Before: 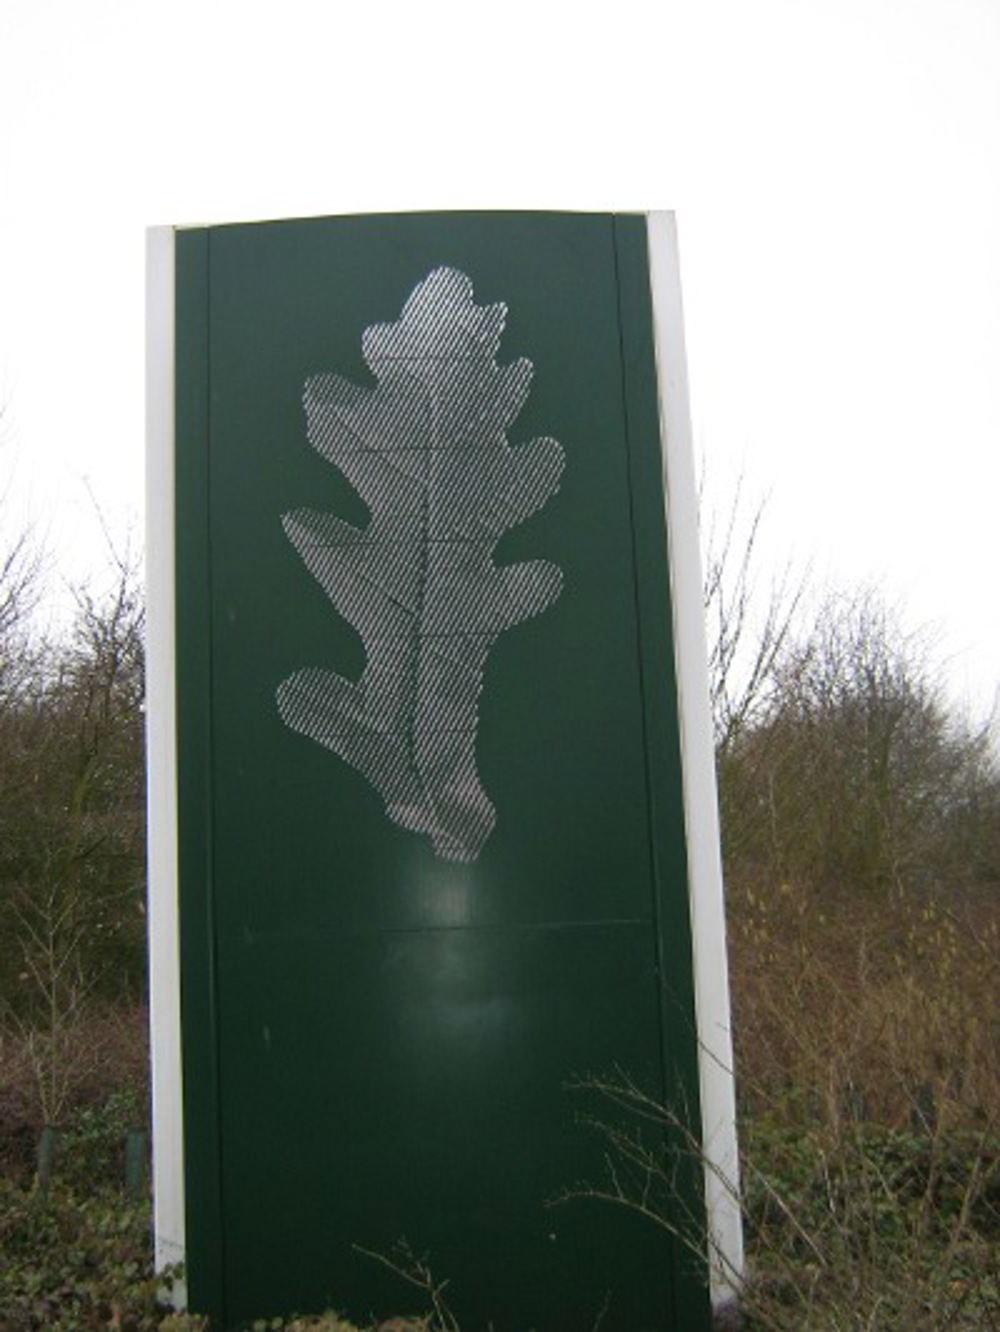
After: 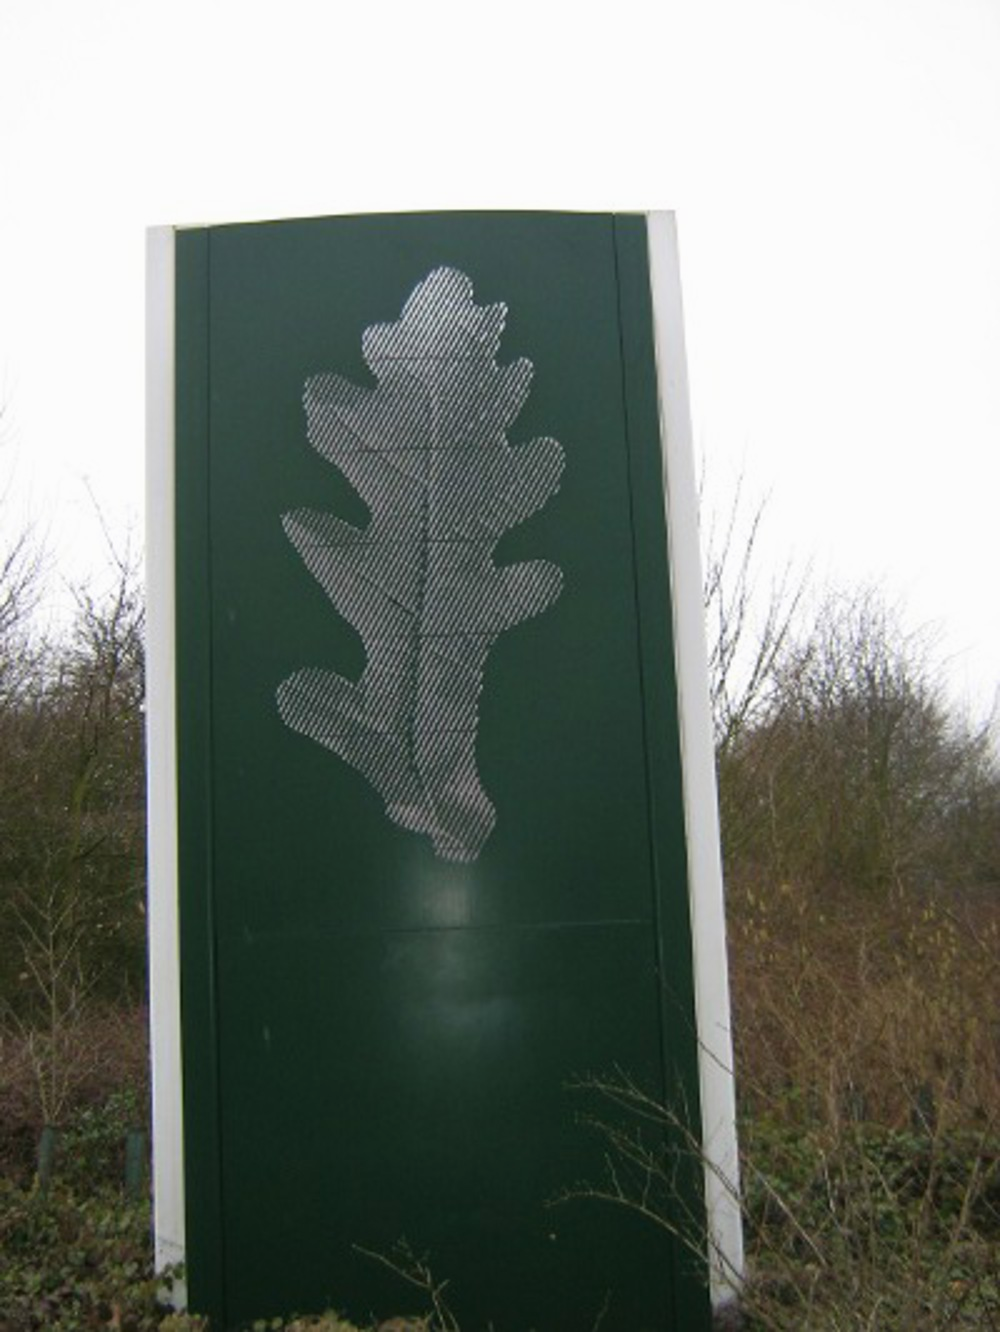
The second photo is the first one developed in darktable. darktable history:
exposure: exposure -0.04 EV, compensate highlight preservation false
